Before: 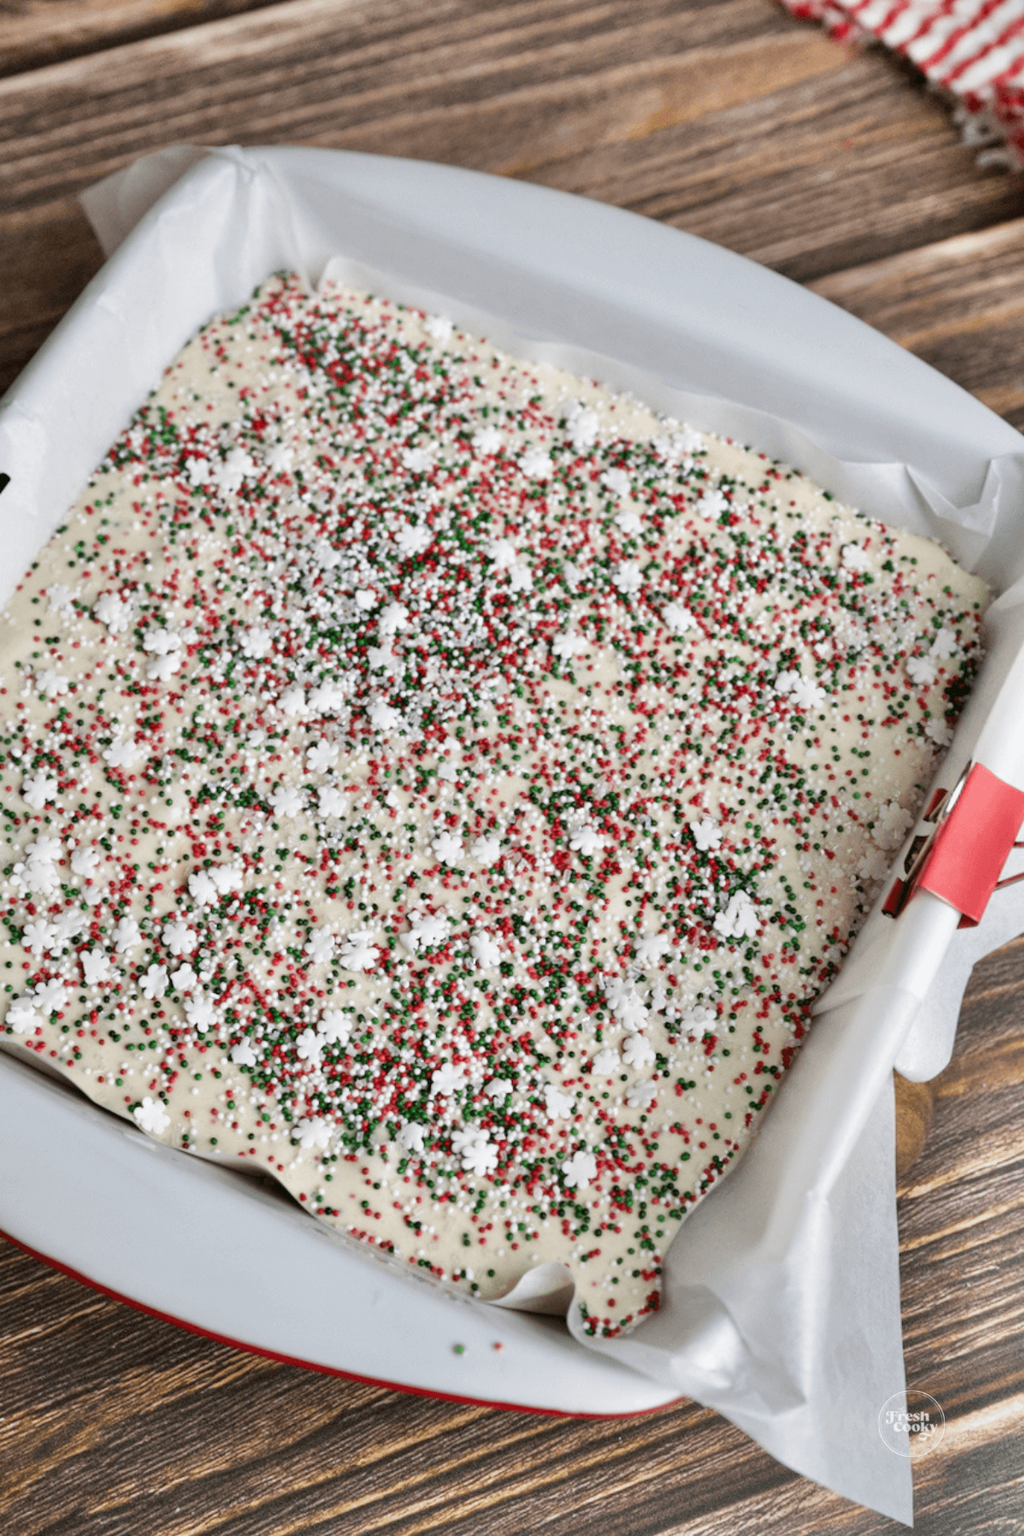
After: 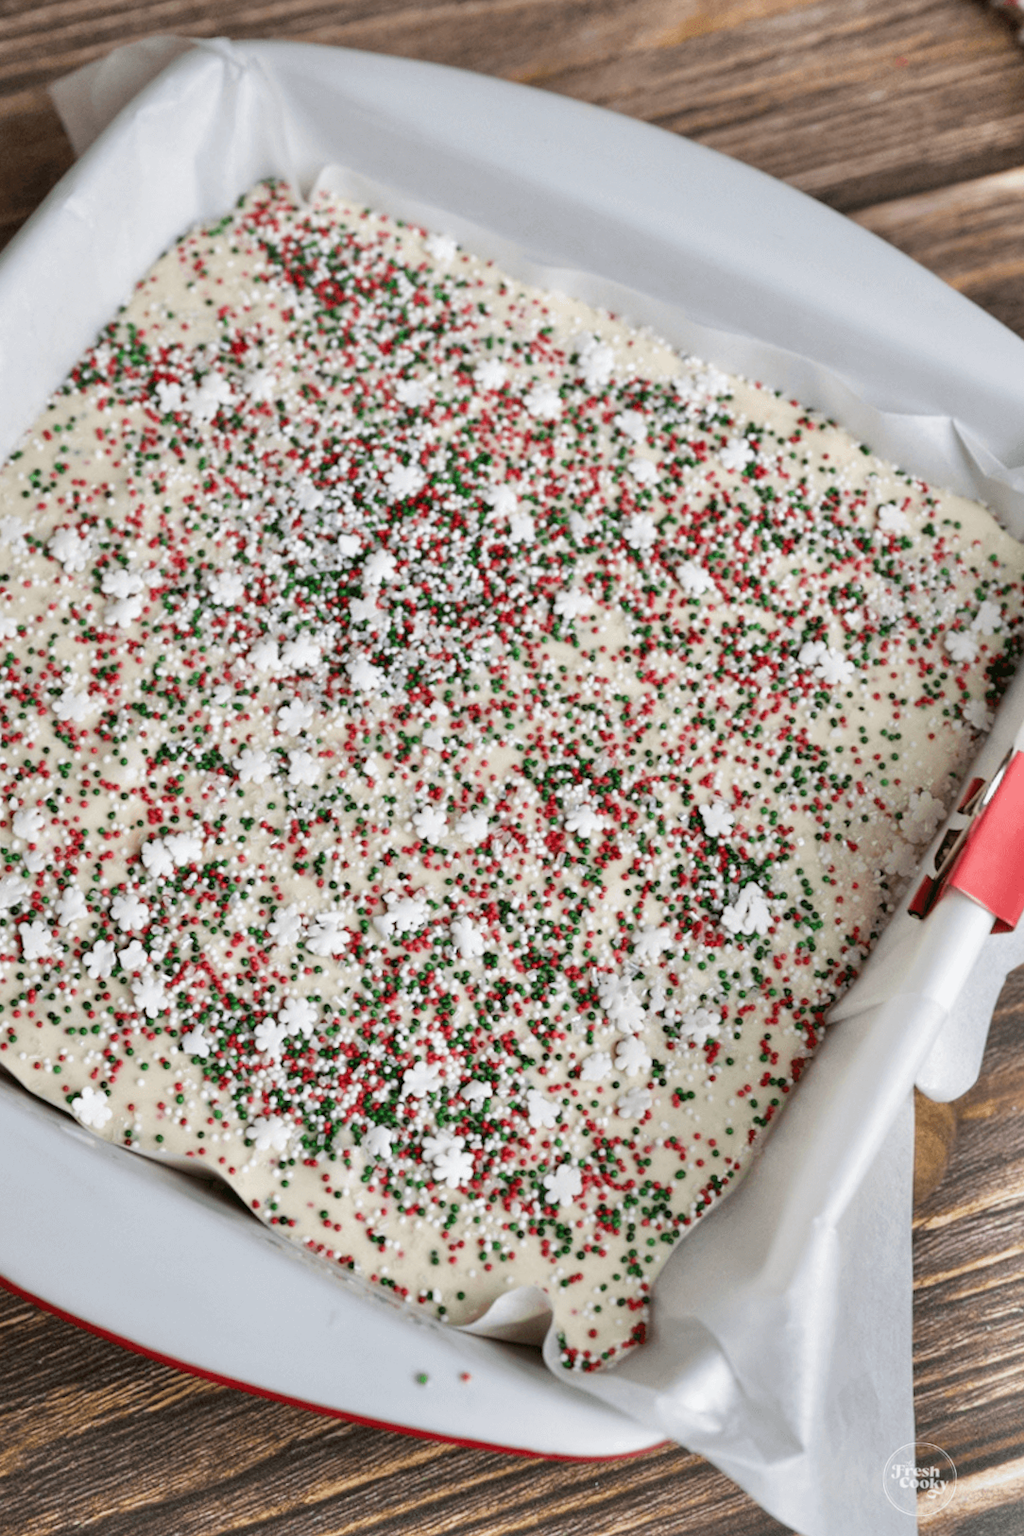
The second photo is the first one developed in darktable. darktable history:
crop and rotate: angle -2.11°, left 3.148%, top 4.271%, right 1.589%, bottom 0.456%
